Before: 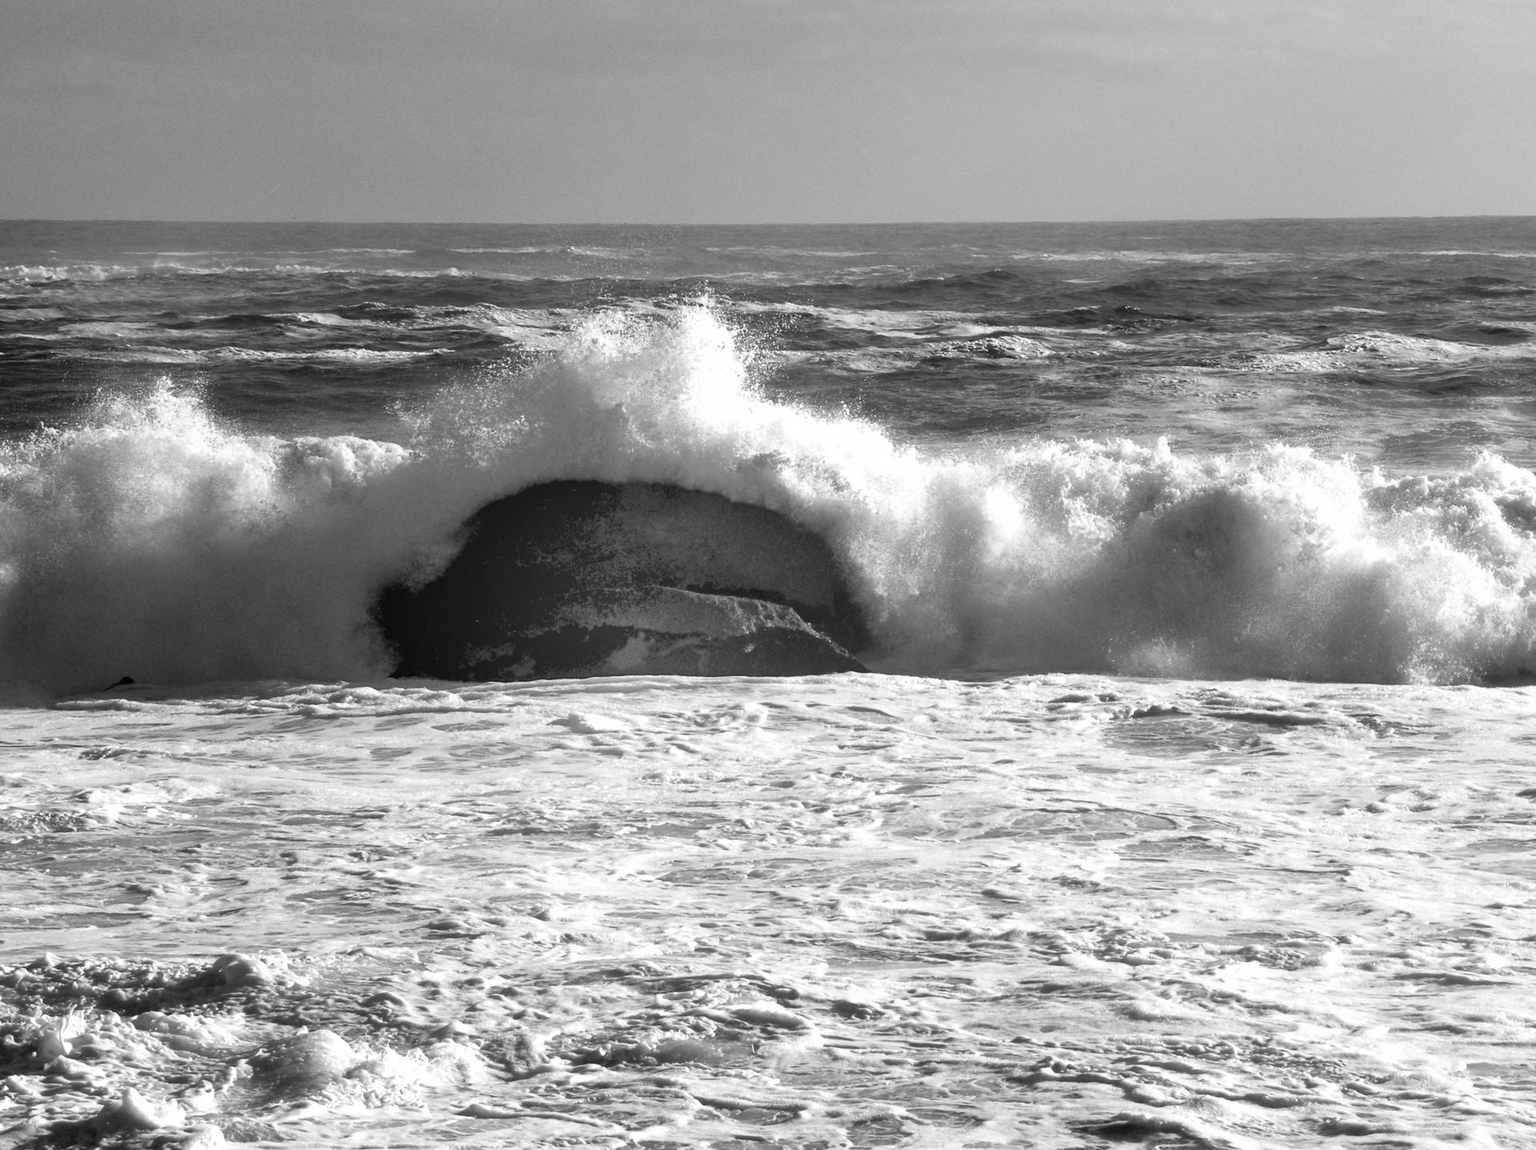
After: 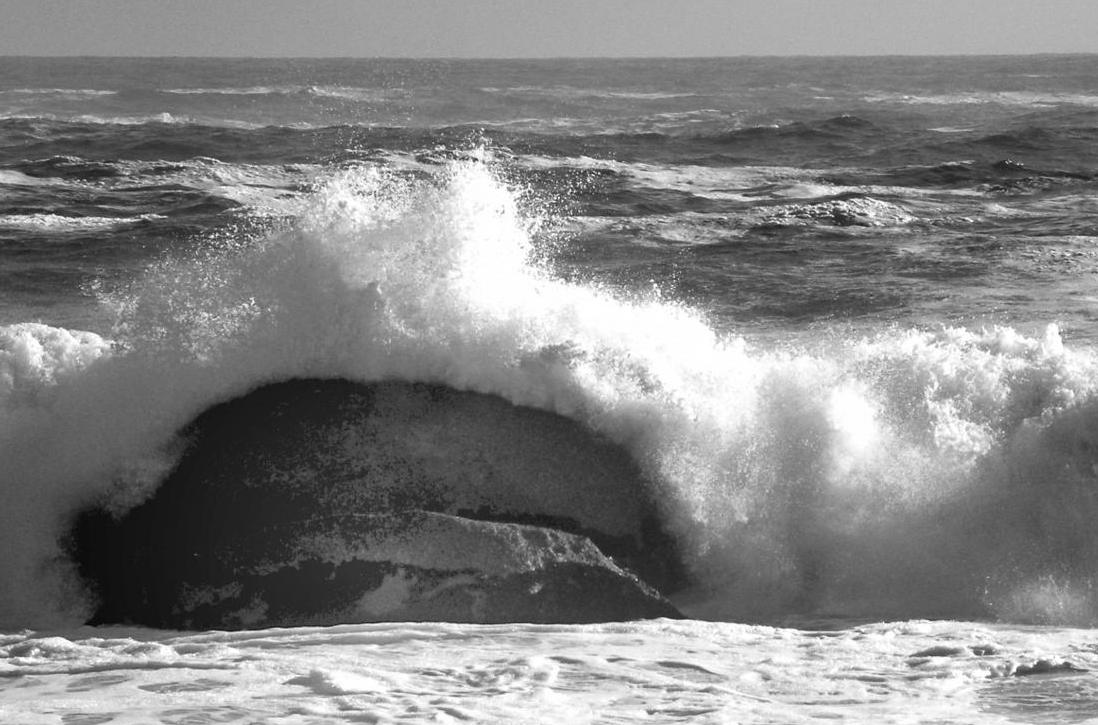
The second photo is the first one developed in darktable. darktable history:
crop: left 20.932%, top 15.471%, right 21.848%, bottom 34.081%
tone equalizer: on, module defaults
